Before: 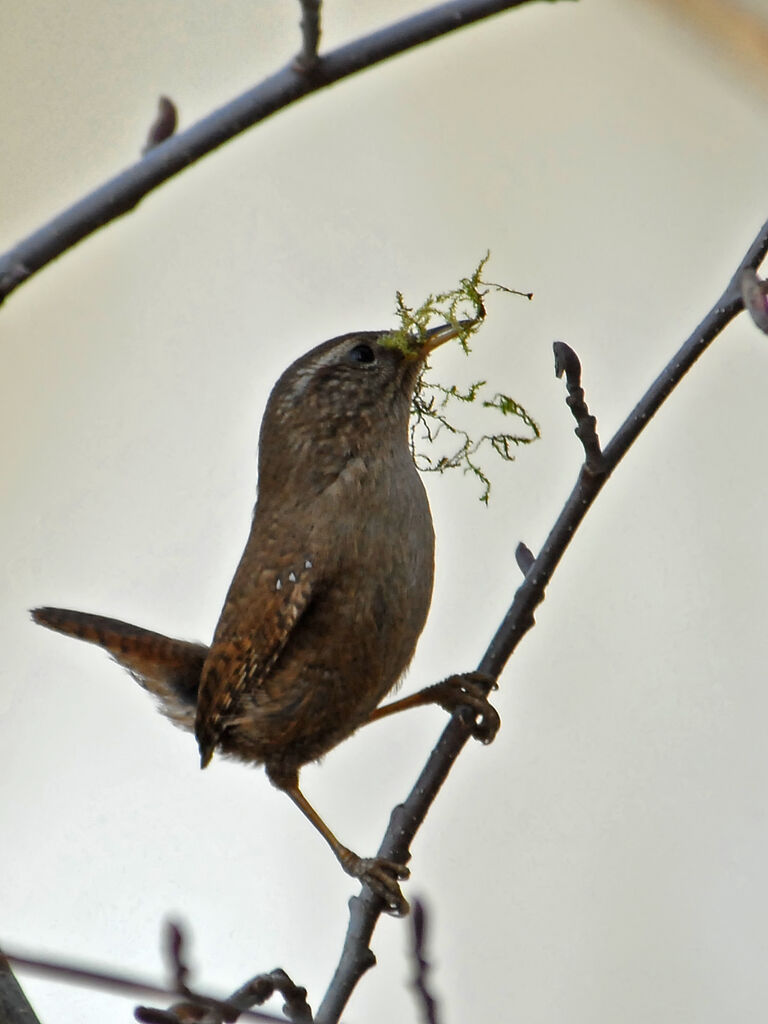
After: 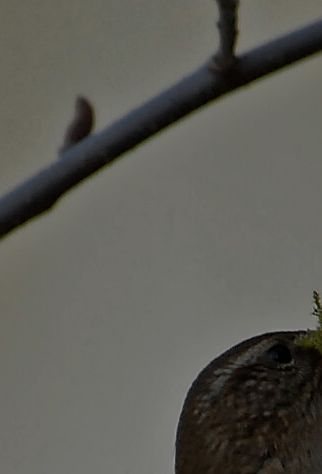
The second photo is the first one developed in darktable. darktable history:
crop and rotate: left 10.817%, top 0.062%, right 47.194%, bottom 53.626%
exposure: exposure -2.002 EV, compensate highlight preservation false
sharpen: on, module defaults
